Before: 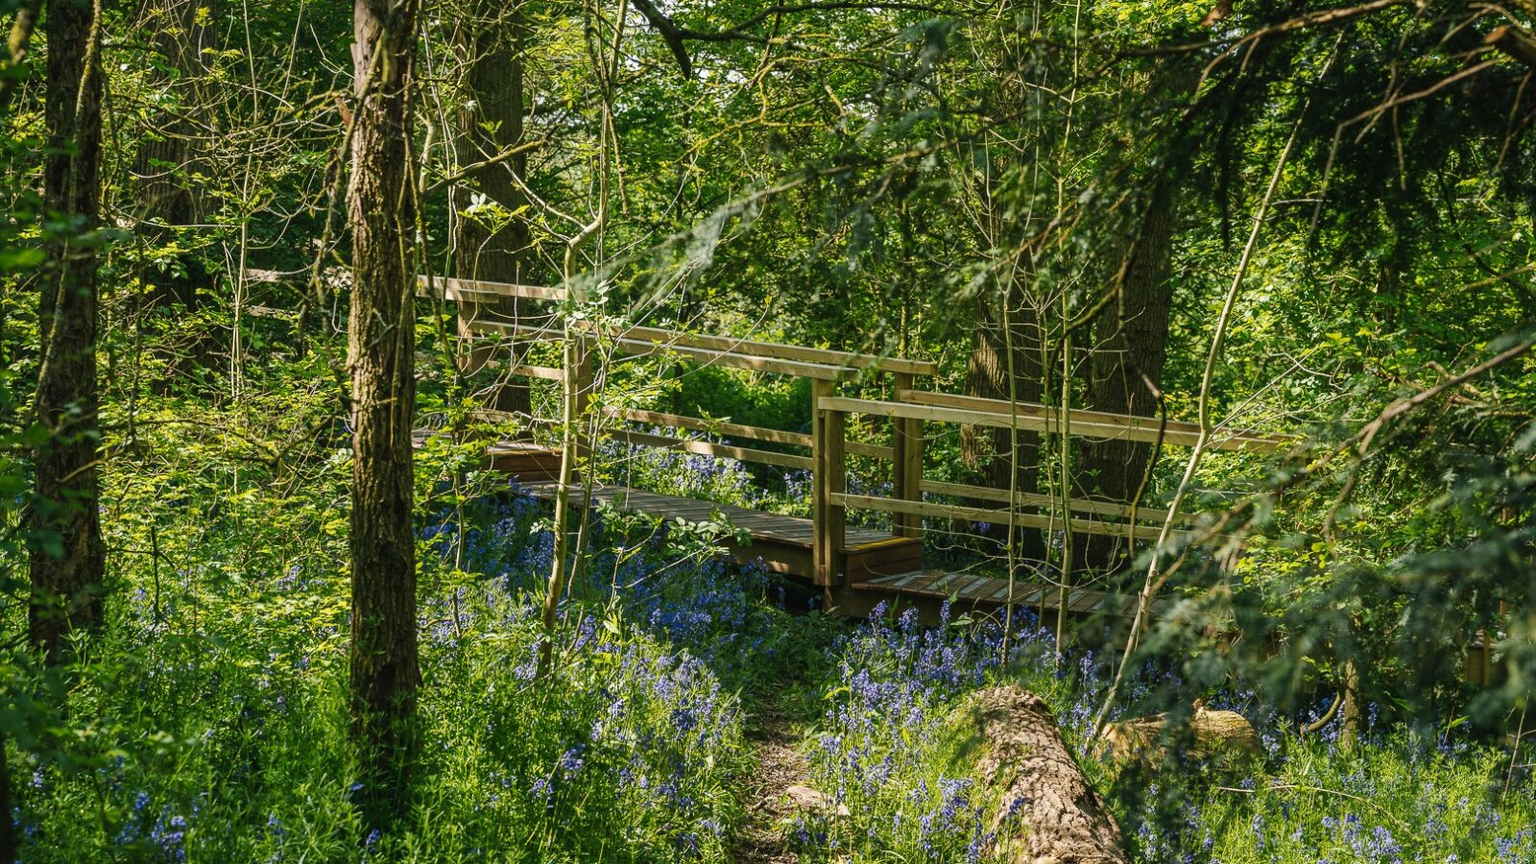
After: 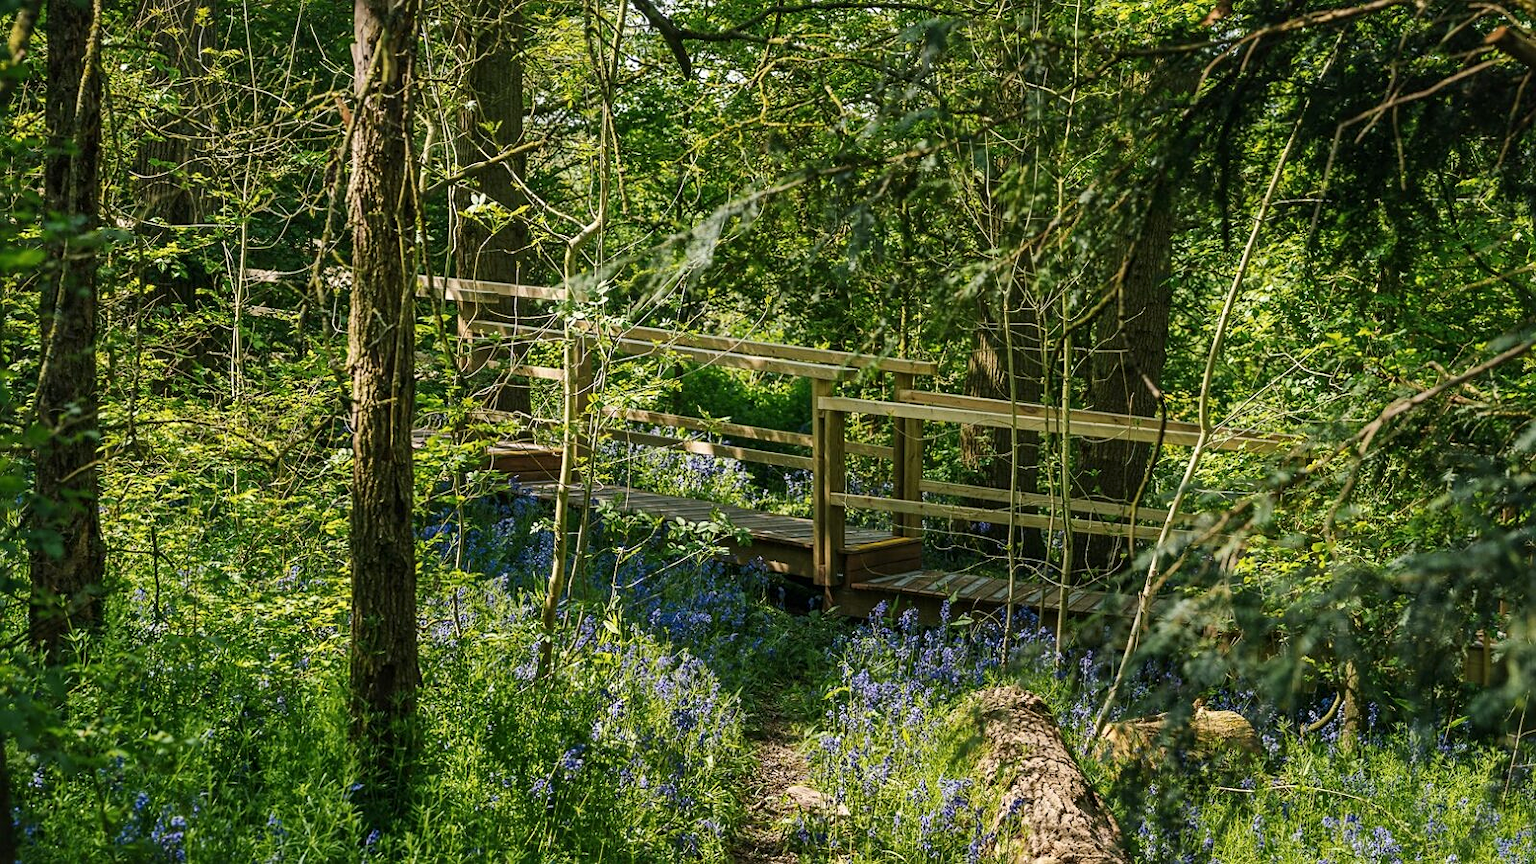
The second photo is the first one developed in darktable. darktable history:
sharpen: amount 0.2
local contrast: mode bilateral grid, contrast 20, coarseness 50, detail 120%, midtone range 0.2
